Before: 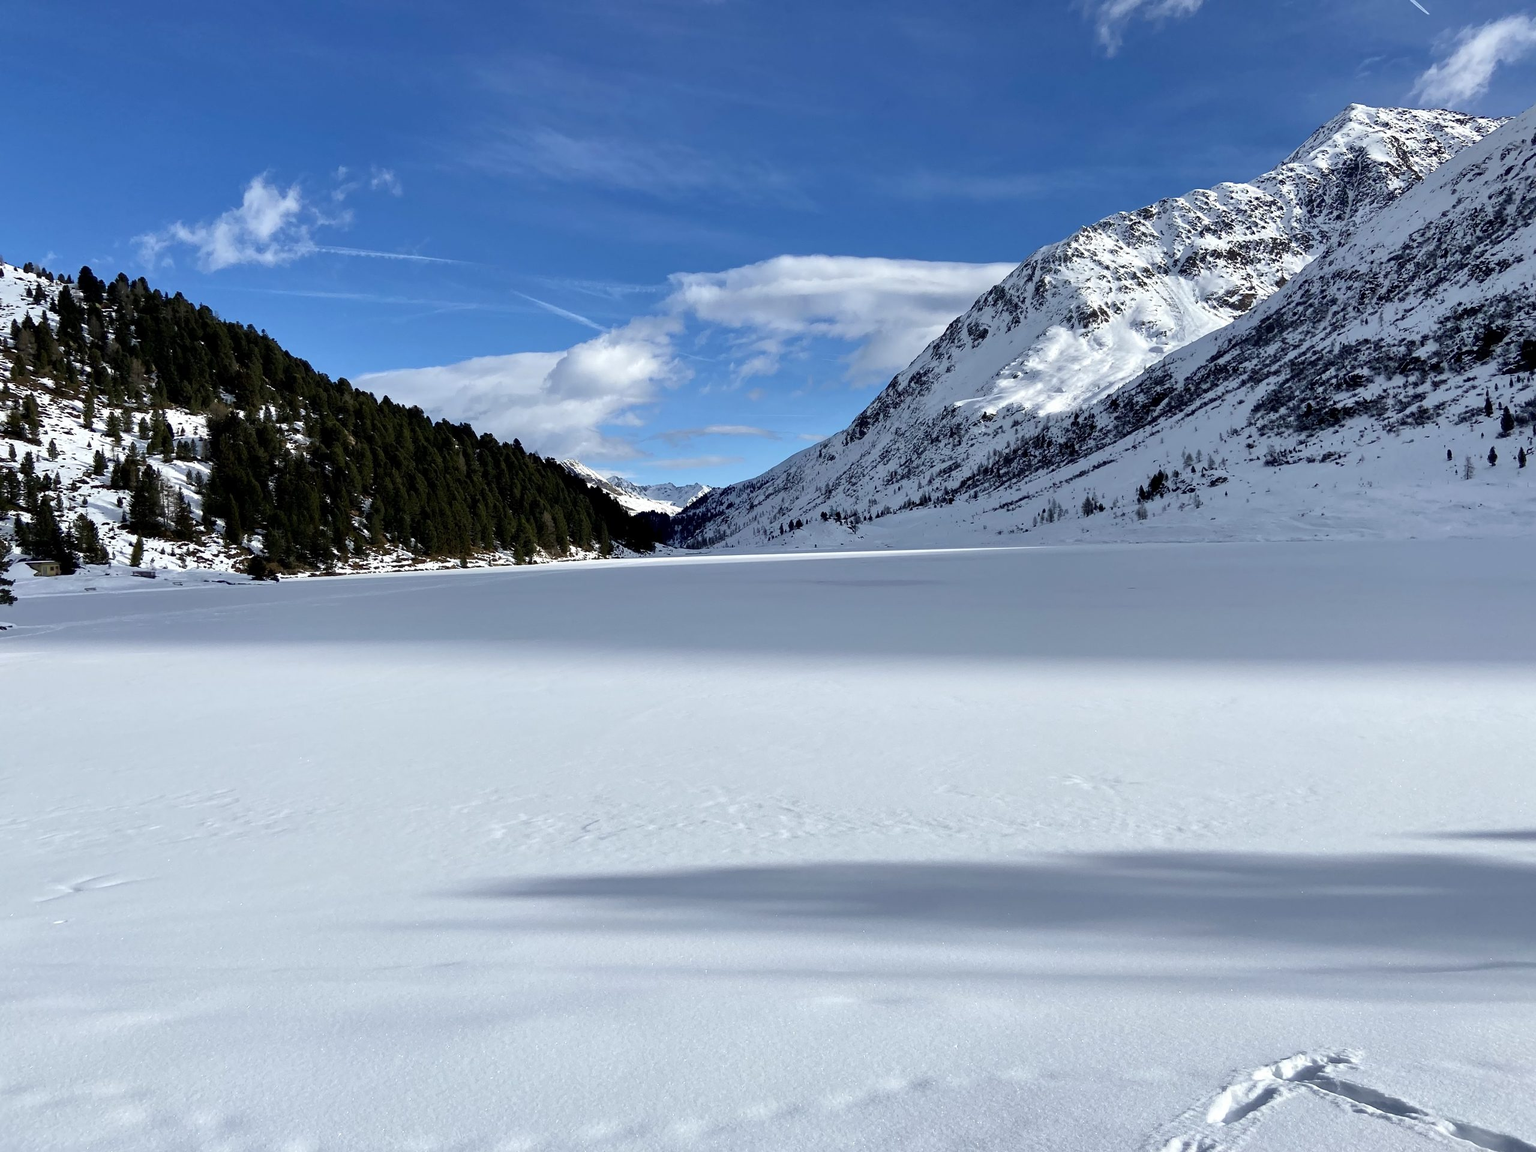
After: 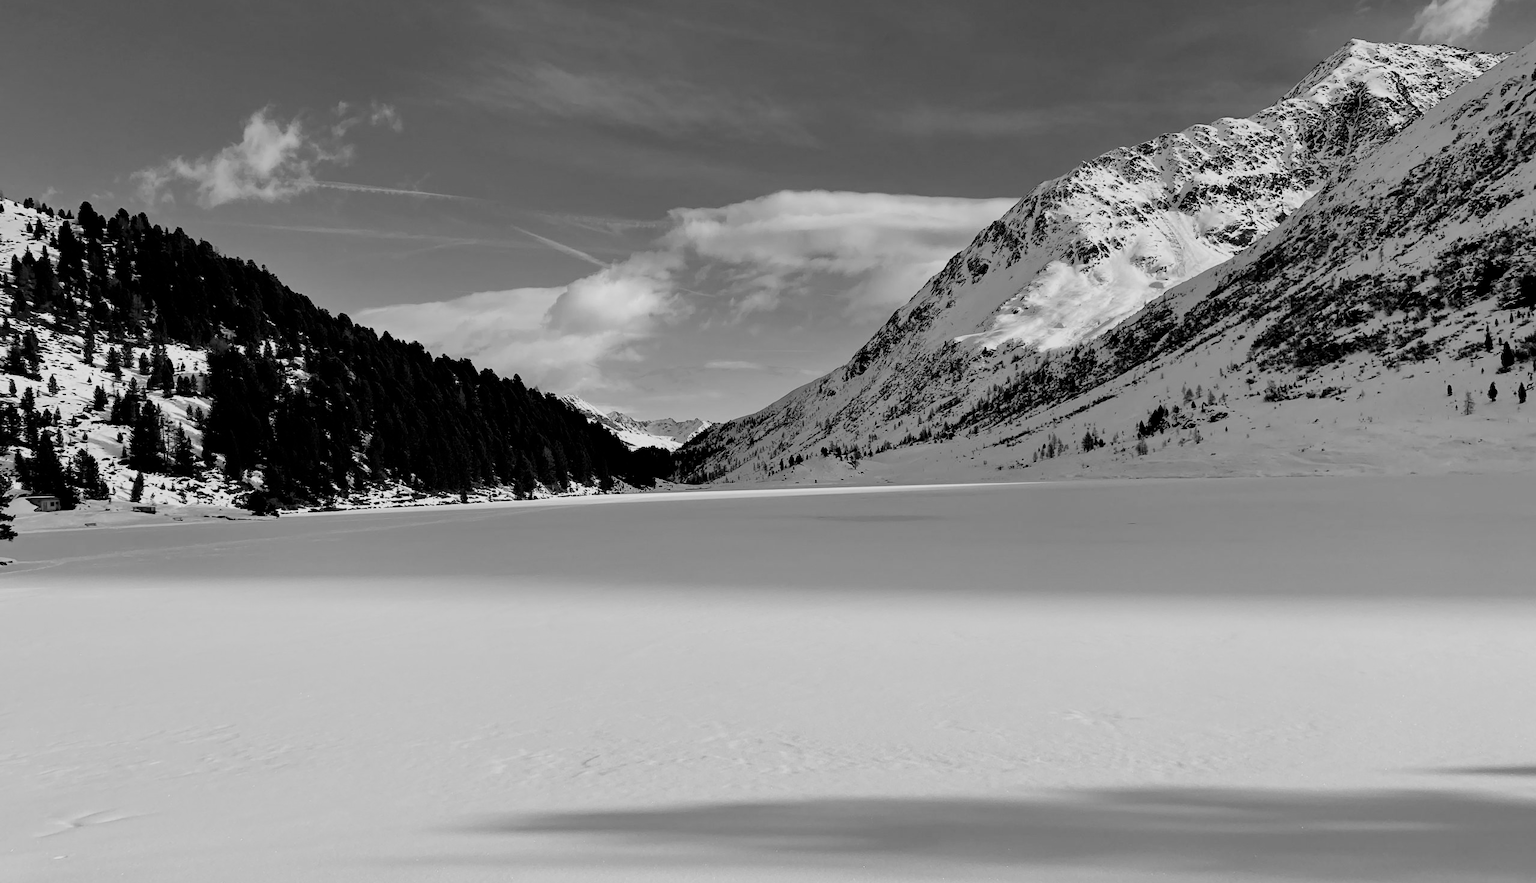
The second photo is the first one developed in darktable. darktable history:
crop: top 5.667%, bottom 17.637%
monochrome: a 16.06, b 15.48, size 1
color balance: contrast 10%
contrast brightness saturation: contrast 0.08, saturation 0.02
filmic rgb: black relative exposure -6.68 EV, white relative exposure 4.56 EV, hardness 3.25
